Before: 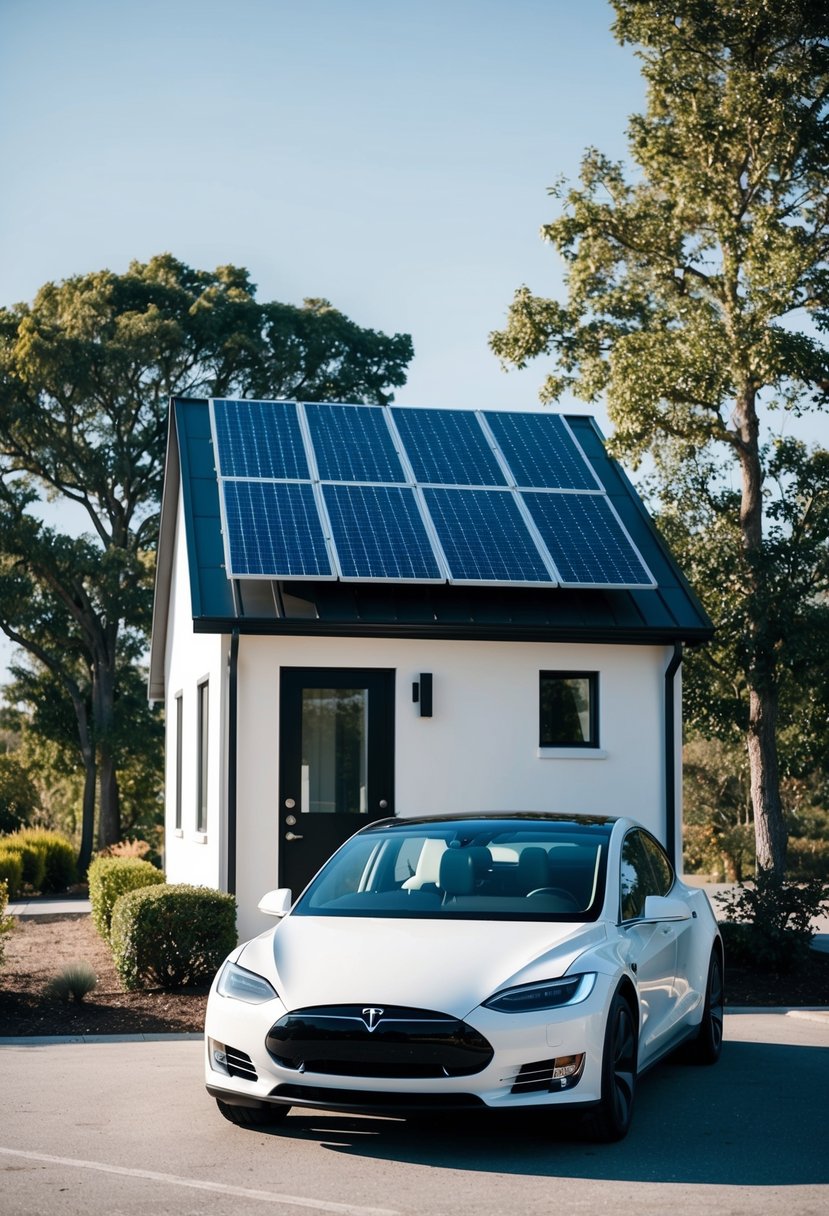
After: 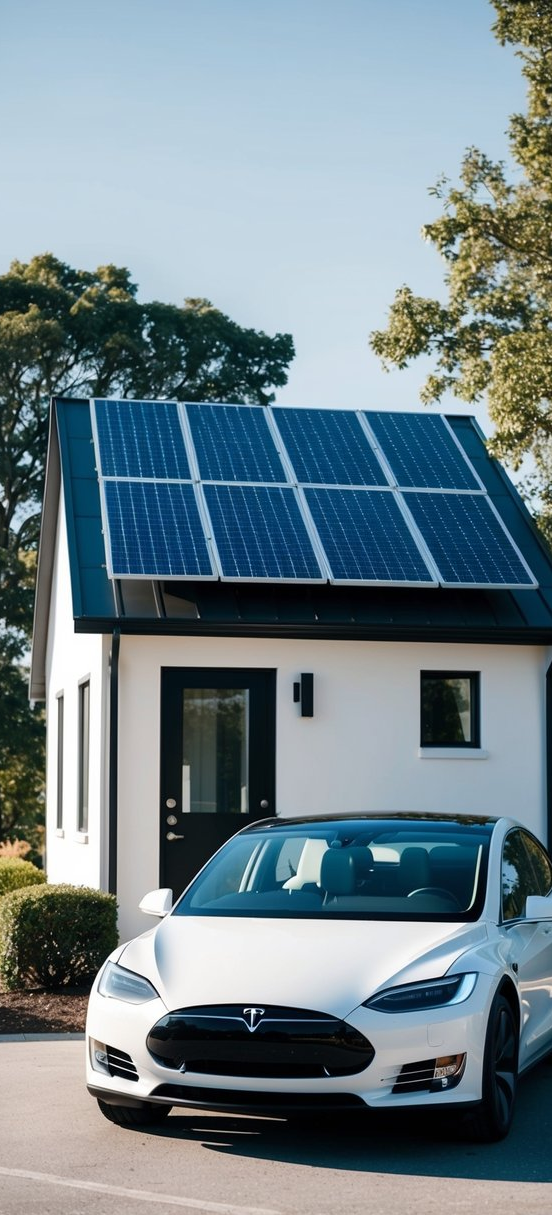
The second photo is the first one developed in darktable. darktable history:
crop and rotate: left 14.364%, right 18.966%
